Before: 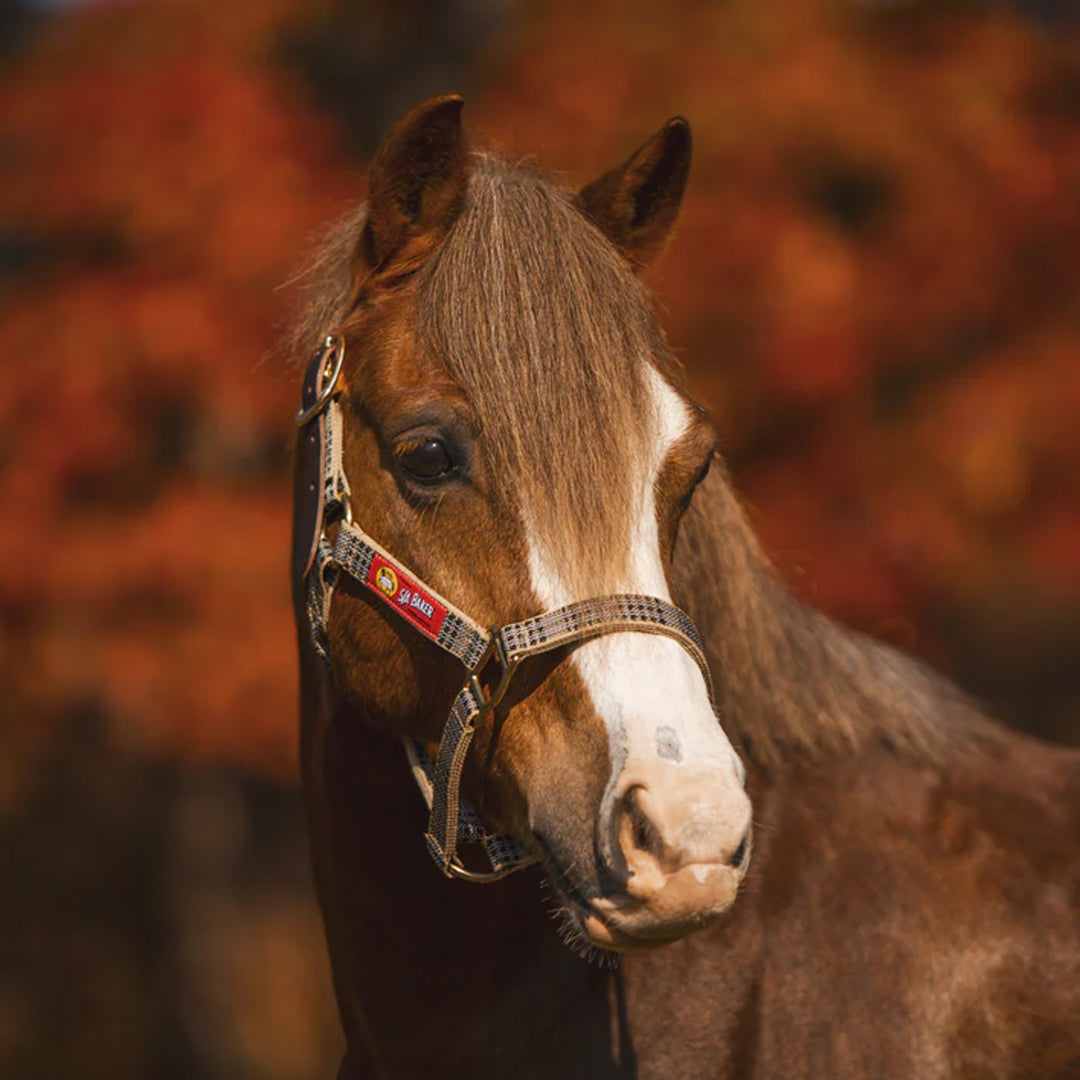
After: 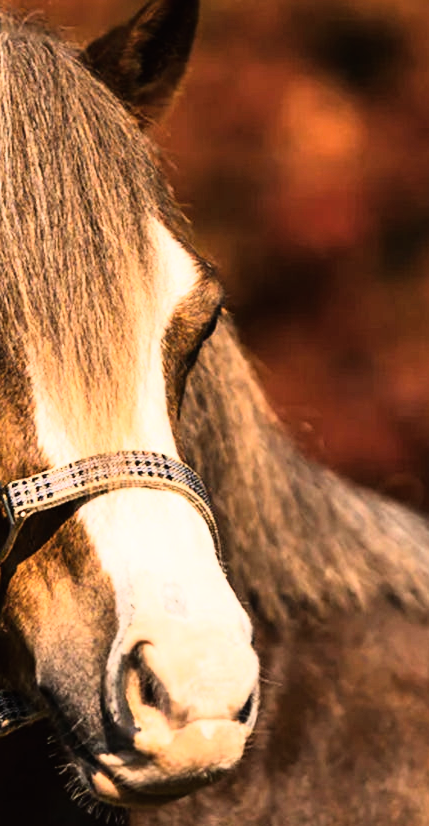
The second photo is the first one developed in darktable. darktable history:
rgb curve: curves: ch0 [(0, 0) (0.21, 0.15) (0.24, 0.21) (0.5, 0.75) (0.75, 0.96) (0.89, 0.99) (1, 1)]; ch1 [(0, 0.02) (0.21, 0.13) (0.25, 0.2) (0.5, 0.67) (0.75, 0.9) (0.89, 0.97) (1, 1)]; ch2 [(0, 0.02) (0.21, 0.13) (0.25, 0.2) (0.5, 0.67) (0.75, 0.9) (0.89, 0.97) (1, 1)], compensate middle gray true
crop: left 45.721%, top 13.393%, right 14.118%, bottom 10.01%
